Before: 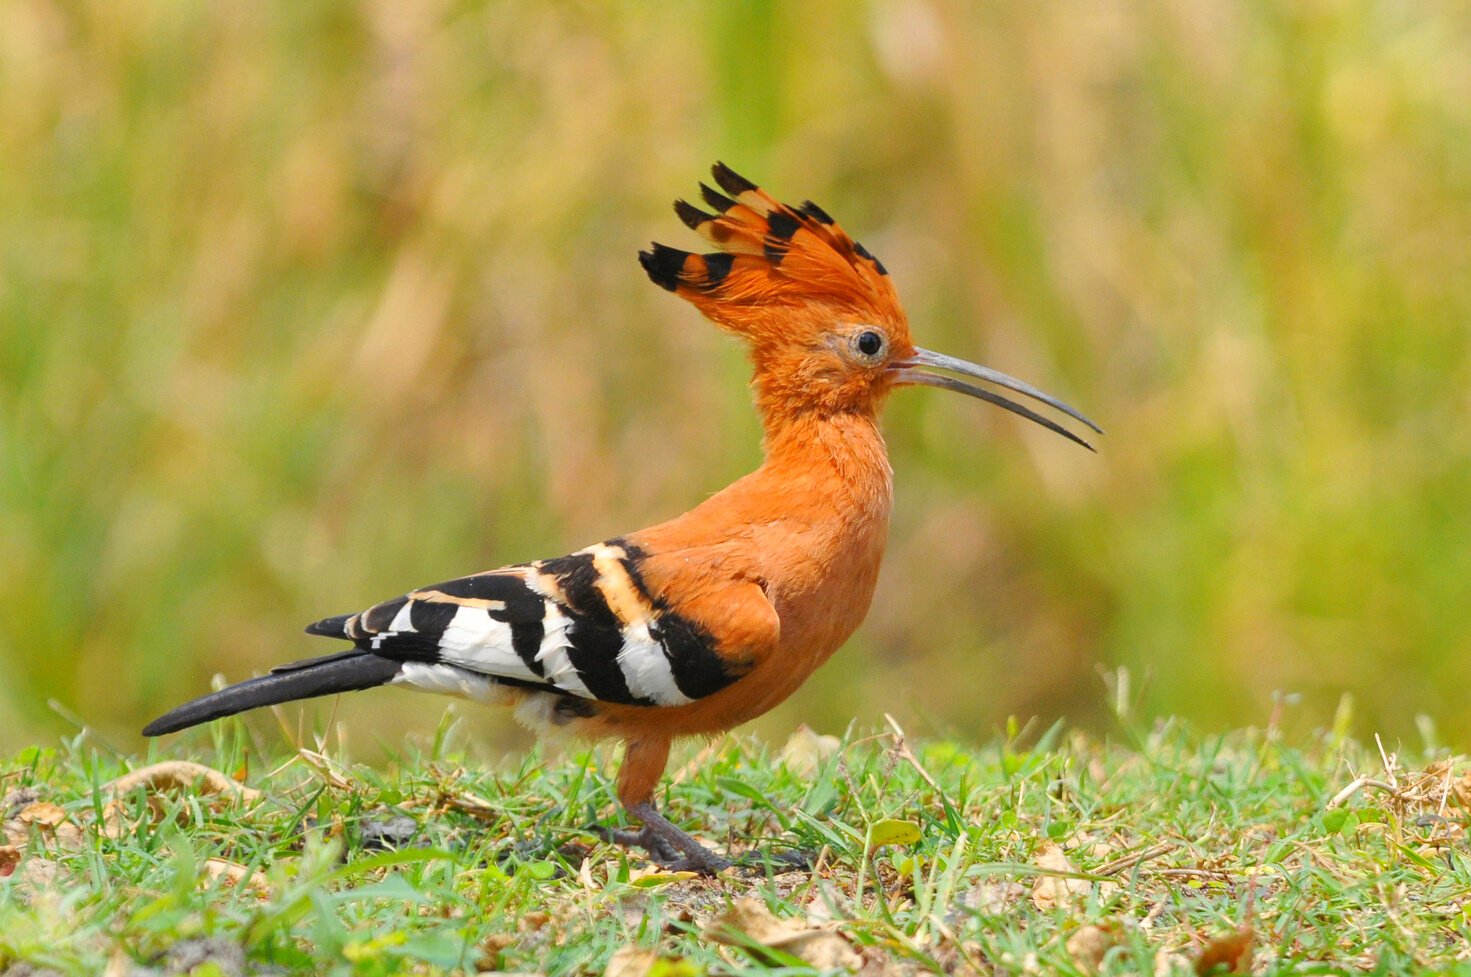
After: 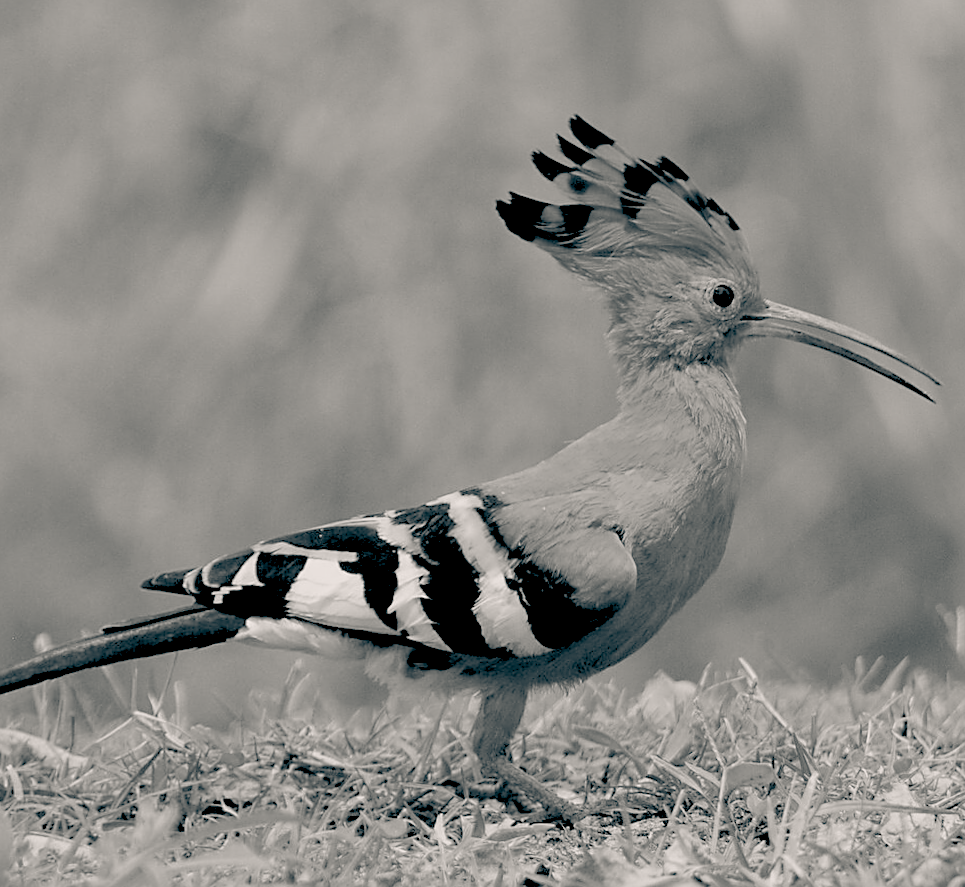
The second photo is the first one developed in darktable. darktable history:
sharpen: on, module defaults
crop and rotate: left 13.537%, right 19.796%
rotate and perspective: rotation -0.013°, lens shift (vertical) -0.027, lens shift (horizontal) 0.178, crop left 0.016, crop right 0.989, crop top 0.082, crop bottom 0.918
color calibration: output gray [0.18, 0.41, 0.41, 0], gray › normalize channels true, illuminant same as pipeline (D50), adaptation XYZ, x 0.346, y 0.359, gamut compression 0
color balance: lift [0.975, 0.993, 1, 1.015], gamma [1.1, 1, 1, 0.945], gain [1, 1.04, 1, 0.95]
rgb levels: preserve colors sum RGB, levels [[0.038, 0.433, 0.934], [0, 0.5, 1], [0, 0.5, 1]]
